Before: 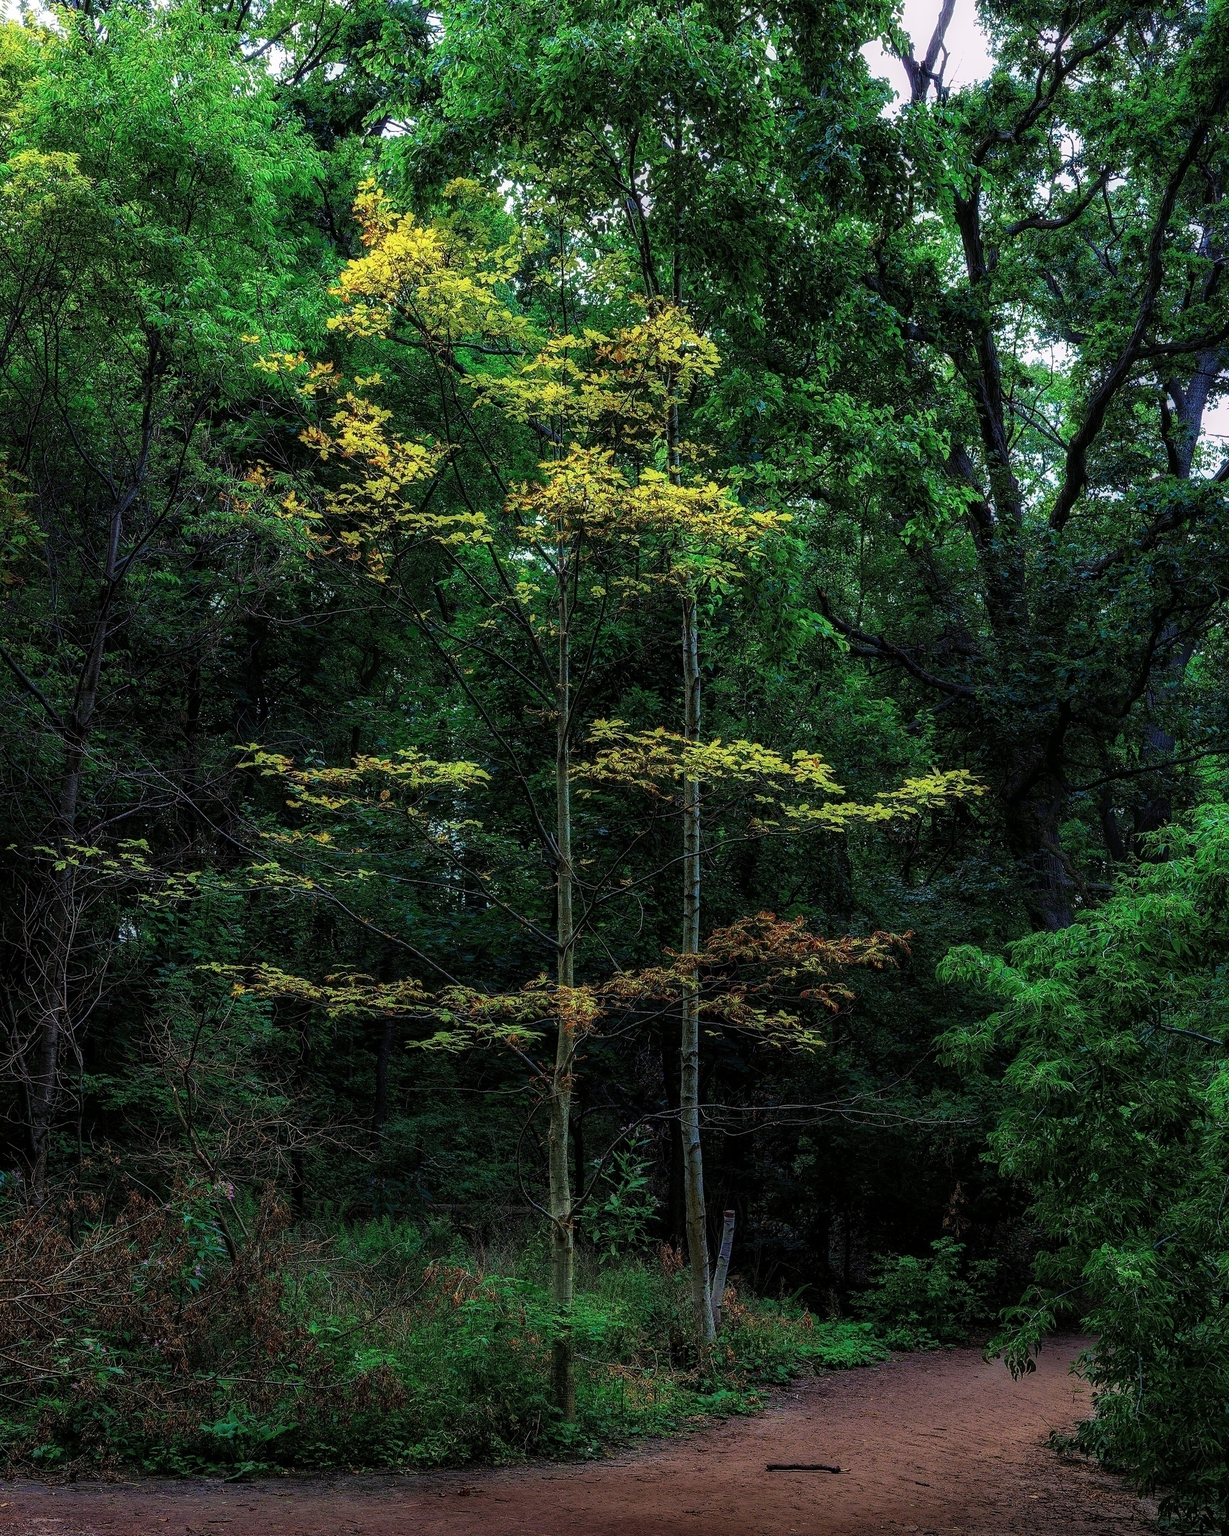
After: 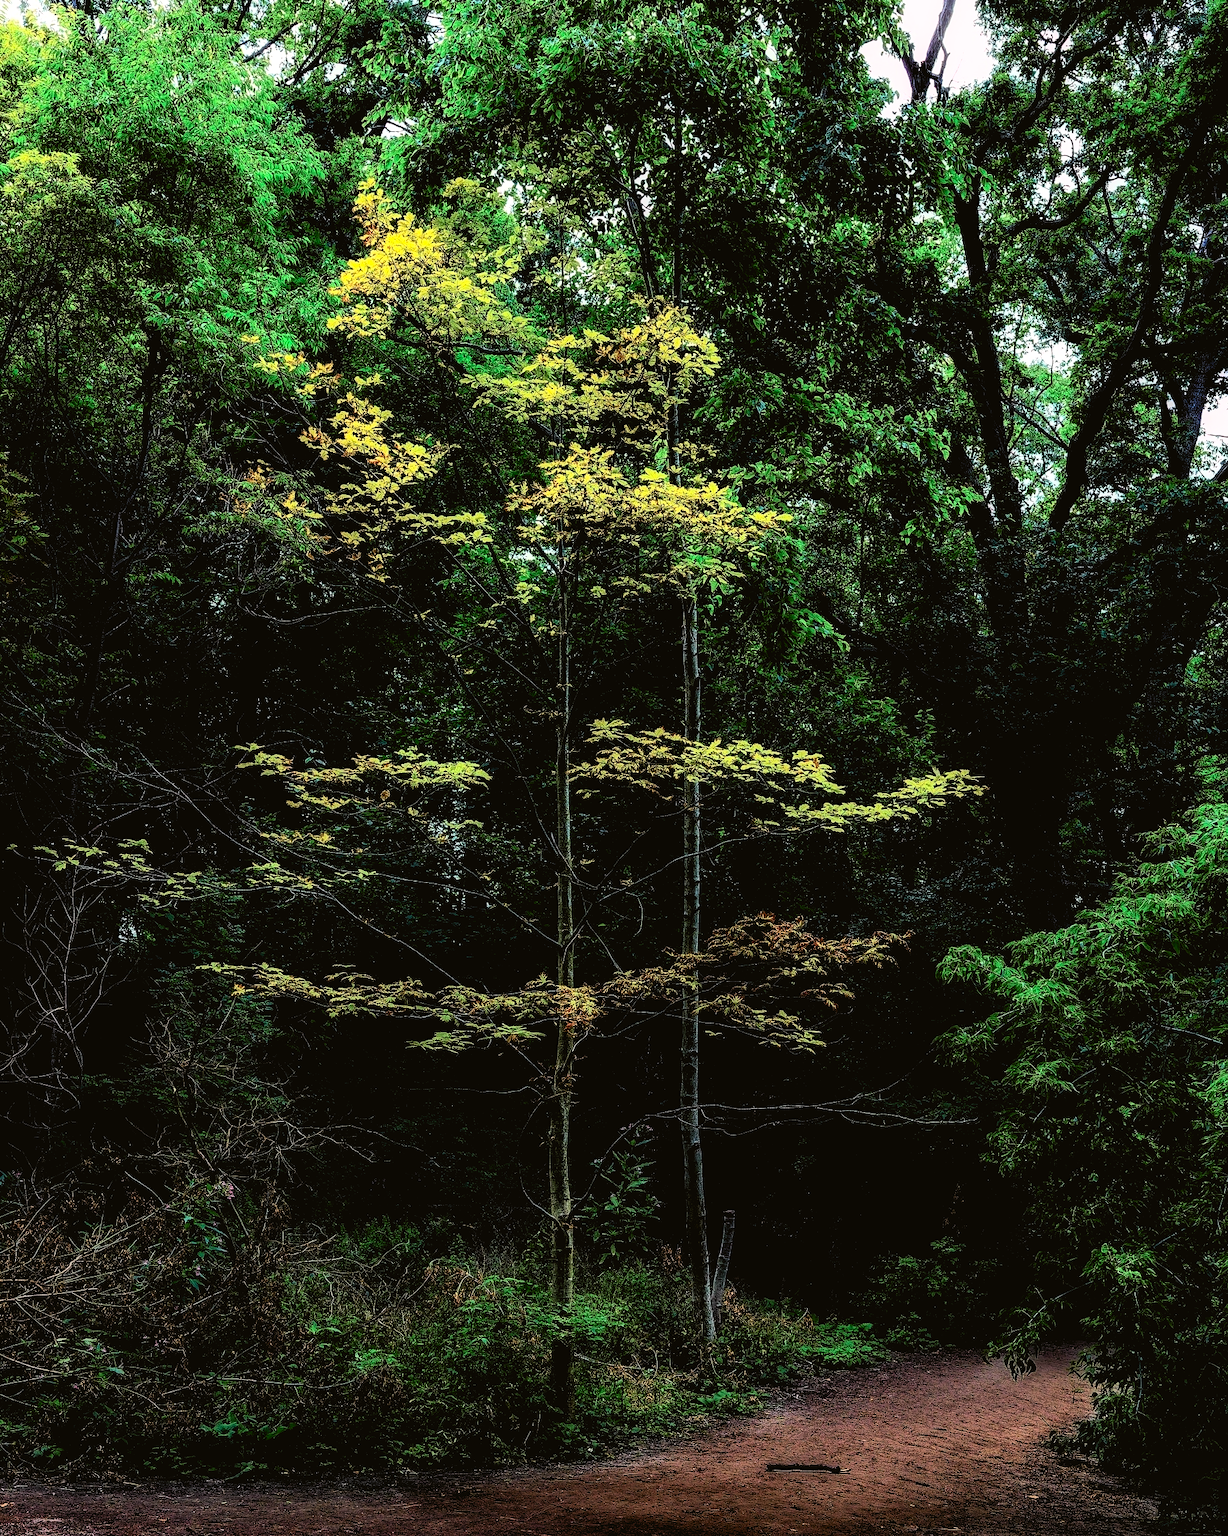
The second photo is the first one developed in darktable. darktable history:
rgb levels: levels [[0.034, 0.472, 0.904], [0, 0.5, 1], [0, 0.5, 1]]
tone curve: curves: ch0 [(0, 0.026) (0.184, 0.172) (0.391, 0.468) (0.446, 0.56) (0.605, 0.758) (0.831, 0.931) (0.992, 1)]; ch1 [(0, 0) (0.437, 0.447) (0.501, 0.502) (0.538, 0.539) (0.574, 0.589) (0.617, 0.64) (0.699, 0.749) (0.859, 0.919) (1, 1)]; ch2 [(0, 0) (0.33, 0.301) (0.421, 0.443) (0.447, 0.482) (0.499, 0.509) (0.538, 0.564) (0.585, 0.615) (0.664, 0.664) (1, 1)], color space Lab, independent channels, preserve colors none
